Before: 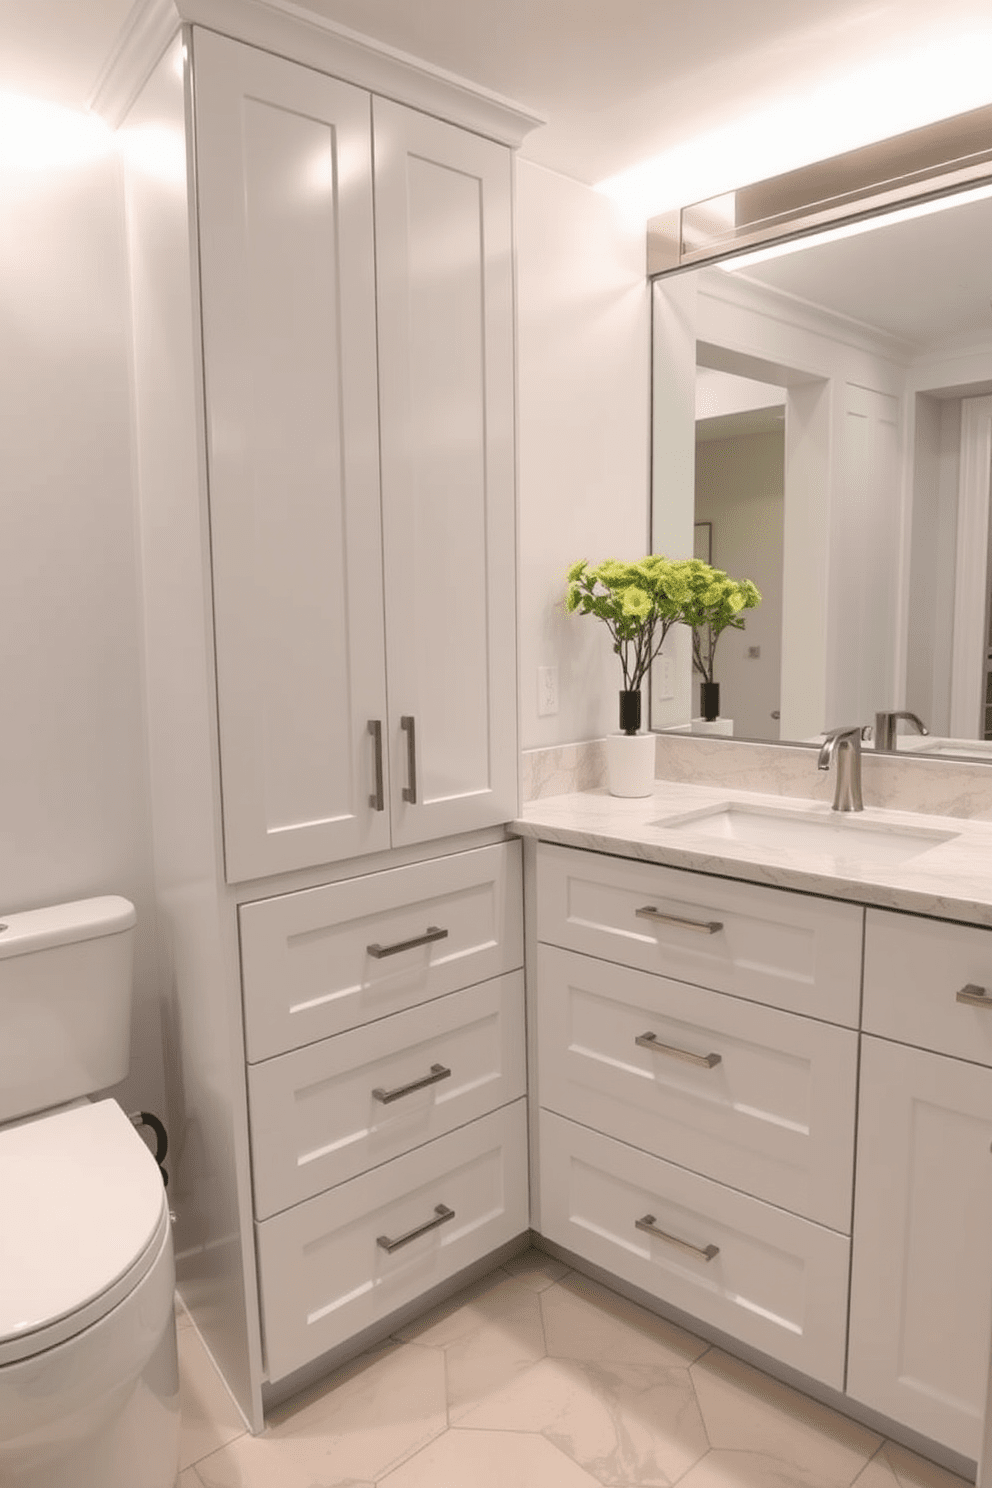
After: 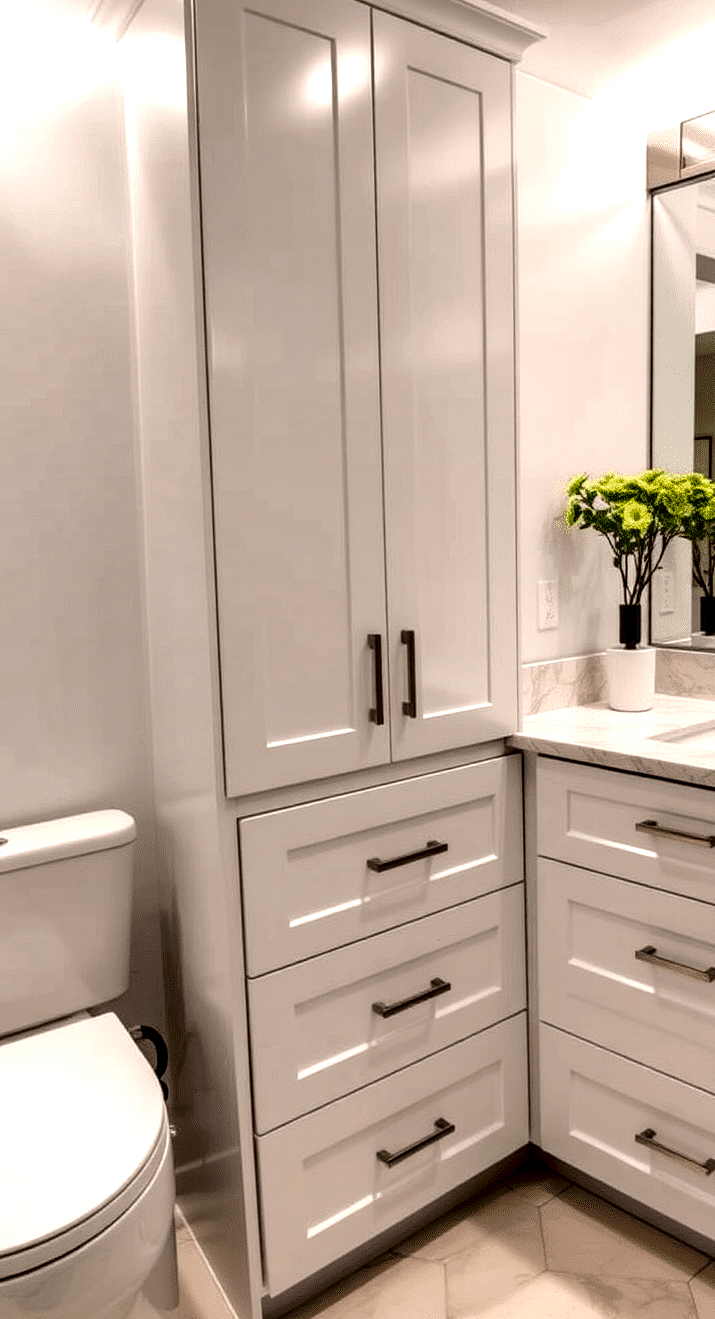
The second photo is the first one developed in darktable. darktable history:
crop: top 5.781%, right 27.9%, bottom 5.57%
local contrast: shadows 160%, detail 224%
base curve: preserve colors none
color zones: curves: ch0 [(0, 0.613) (0.01, 0.613) (0.245, 0.448) (0.498, 0.529) (0.642, 0.665) (0.879, 0.777) (0.99, 0.613)]; ch1 [(0, 0) (0.143, 0) (0.286, 0) (0.429, 0) (0.571, 0) (0.714, 0) (0.857, 0)], mix -120.18%
contrast brightness saturation: contrast 0.041, saturation 0.162
